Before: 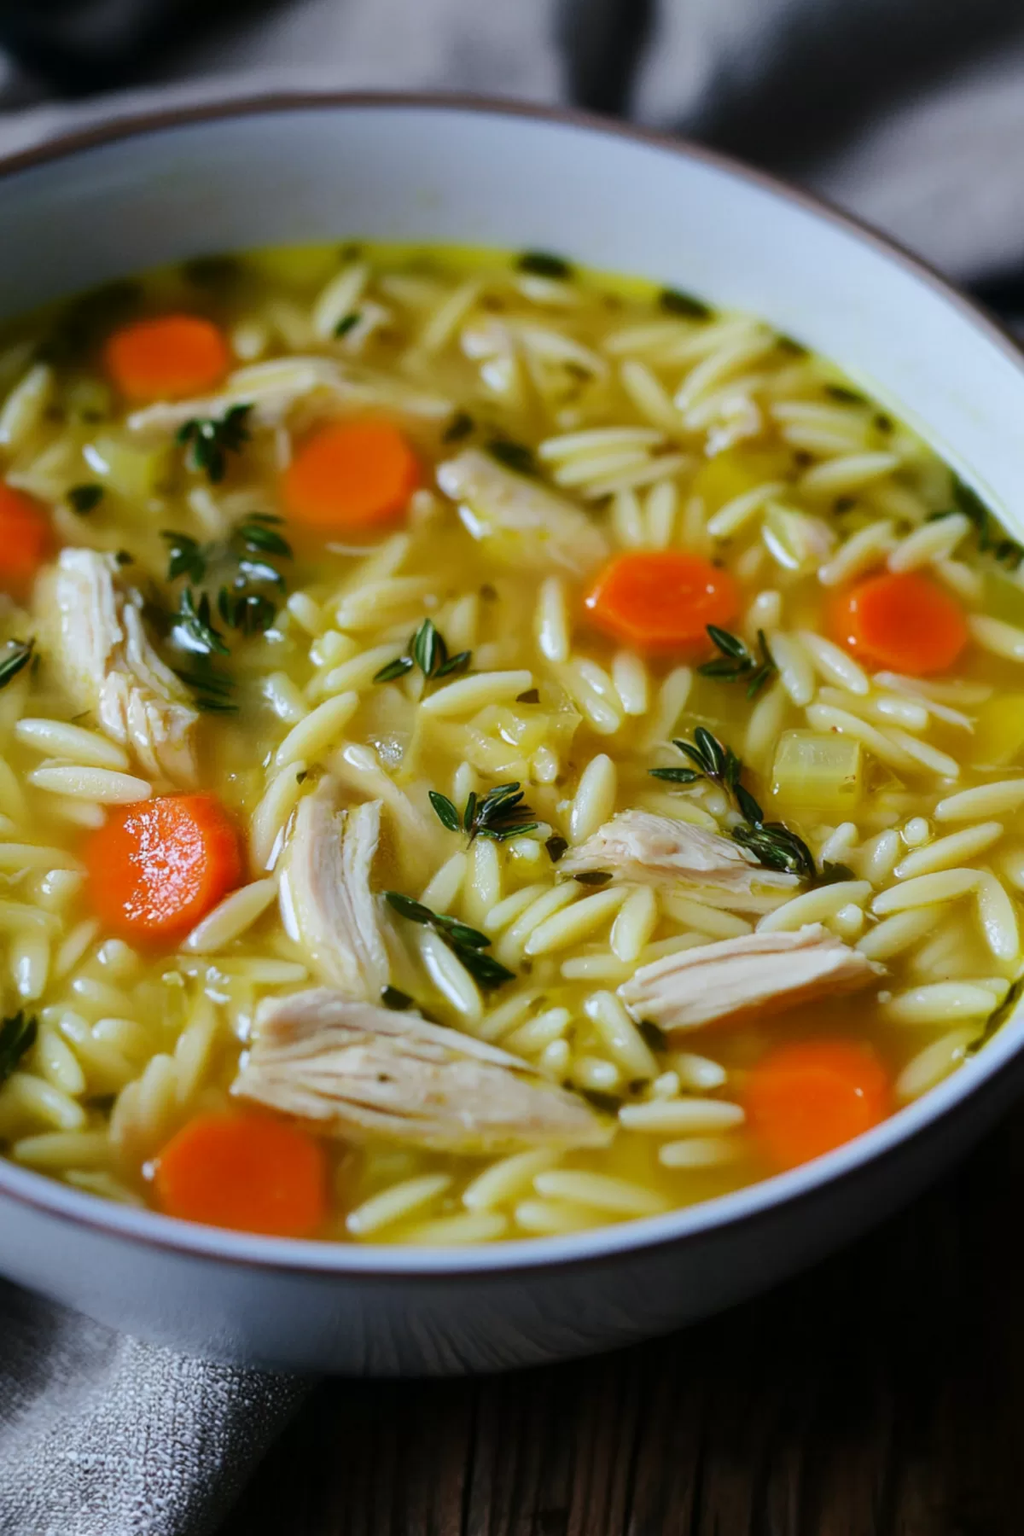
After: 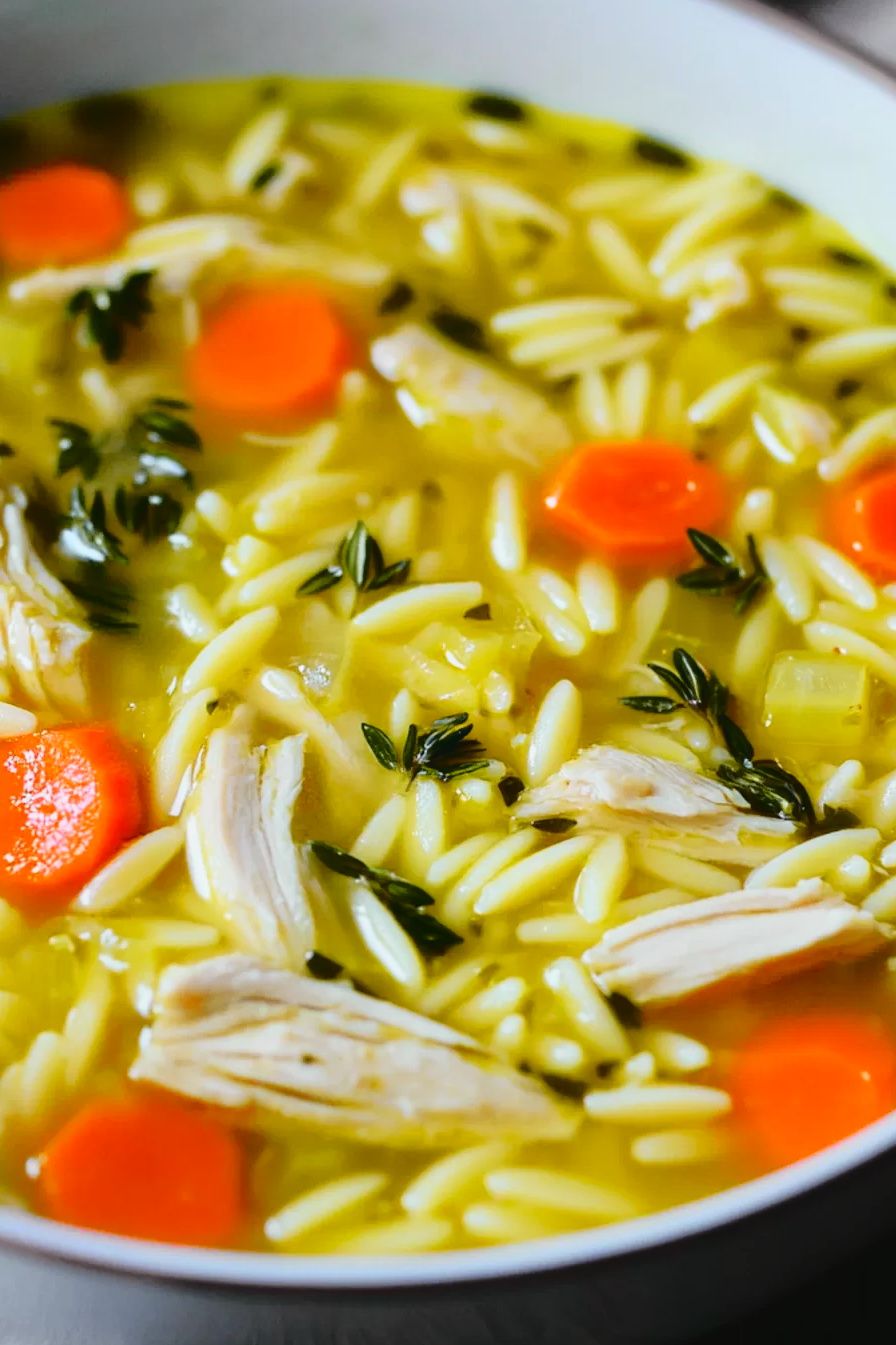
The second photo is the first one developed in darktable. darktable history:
crop and rotate: left 11.831%, top 11.346%, right 13.429%, bottom 13.899%
tone curve: curves: ch0 [(0, 0.029) (0.168, 0.142) (0.359, 0.44) (0.469, 0.544) (0.634, 0.722) (0.858, 0.903) (1, 0.968)]; ch1 [(0, 0) (0.437, 0.453) (0.472, 0.47) (0.502, 0.502) (0.54, 0.534) (0.57, 0.592) (0.618, 0.66) (0.699, 0.749) (0.859, 0.899) (1, 1)]; ch2 [(0, 0) (0.33, 0.301) (0.421, 0.443) (0.476, 0.498) (0.505, 0.503) (0.547, 0.557) (0.586, 0.634) (0.608, 0.676) (1, 1)], color space Lab, independent channels, preserve colors none
exposure: exposure 0.127 EV, compensate highlight preservation false
